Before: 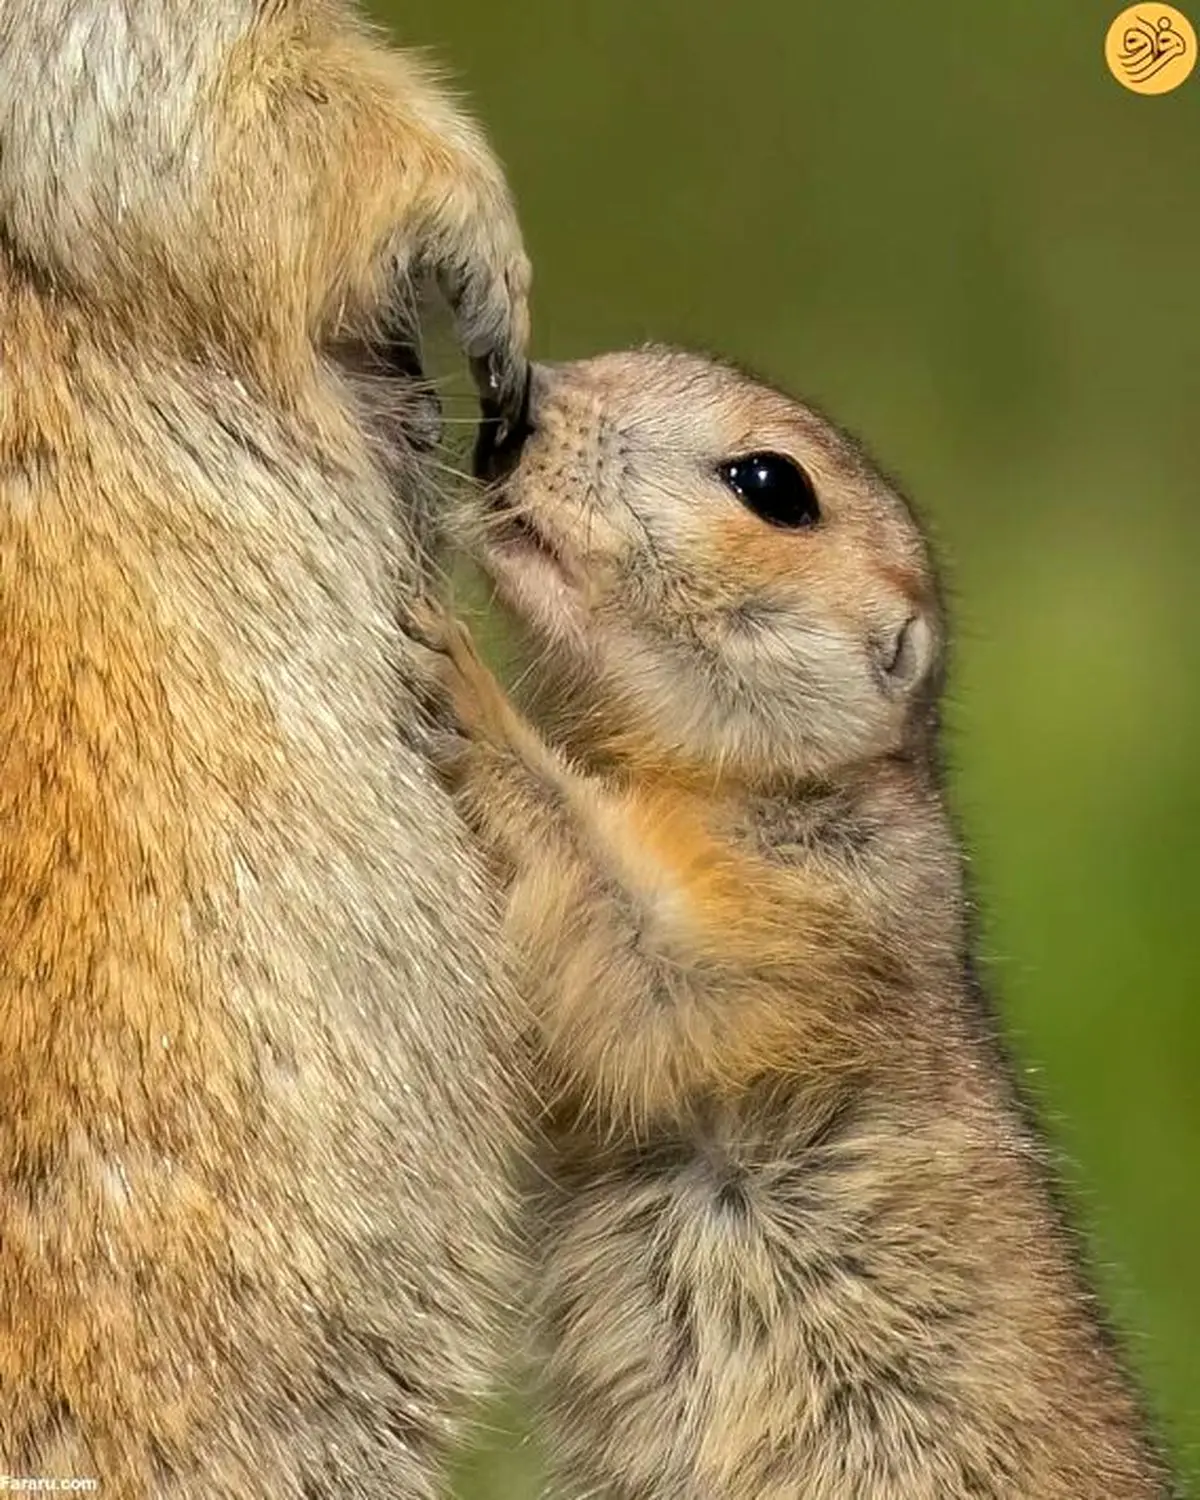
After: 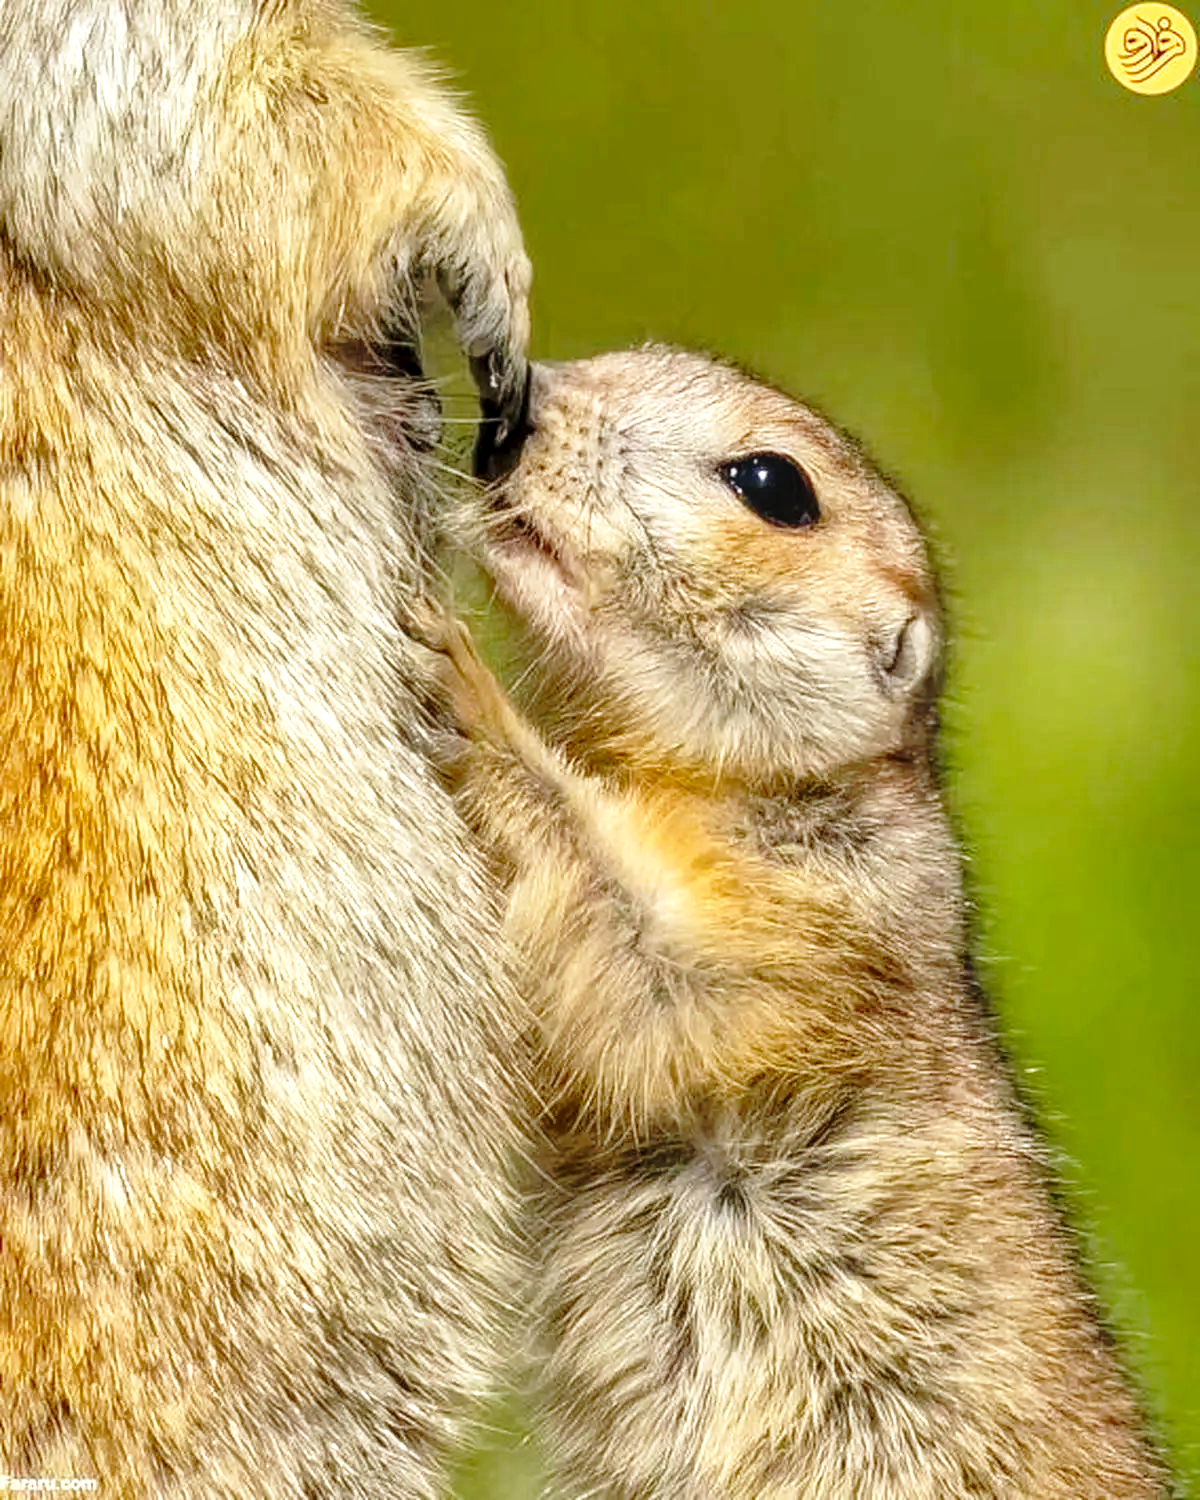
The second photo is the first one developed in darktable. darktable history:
local contrast: detail 130%
shadows and highlights: on, module defaults
base curve: curves: ch0 [(0, 0) (0.032, 0.037) (0.105, 0.228) (0.435, 0.76) (0.856, 0.983) (1, 1)], preserve colors none
